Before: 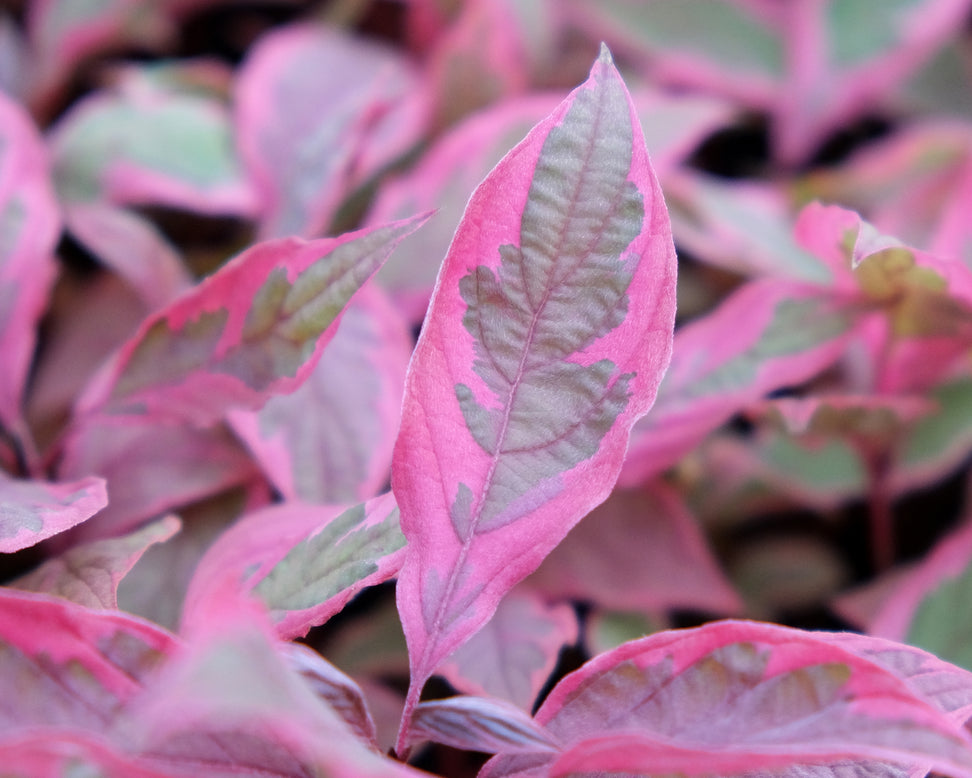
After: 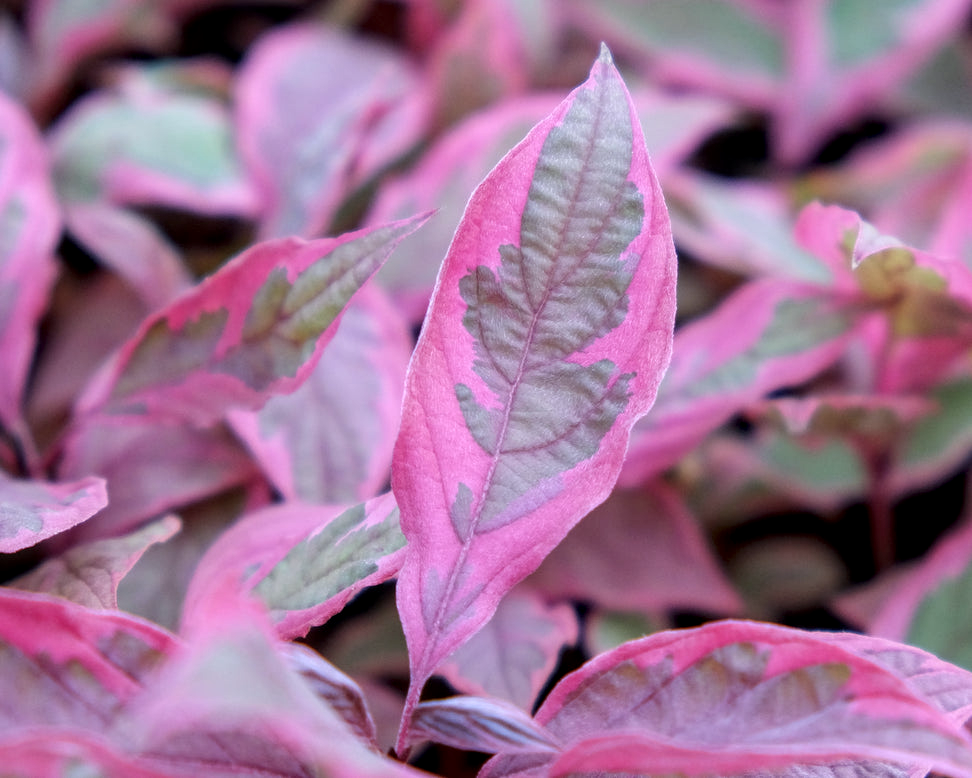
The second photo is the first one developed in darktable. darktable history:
white balance: red 0.98, blue 1.034
local contrast: detail 130%
